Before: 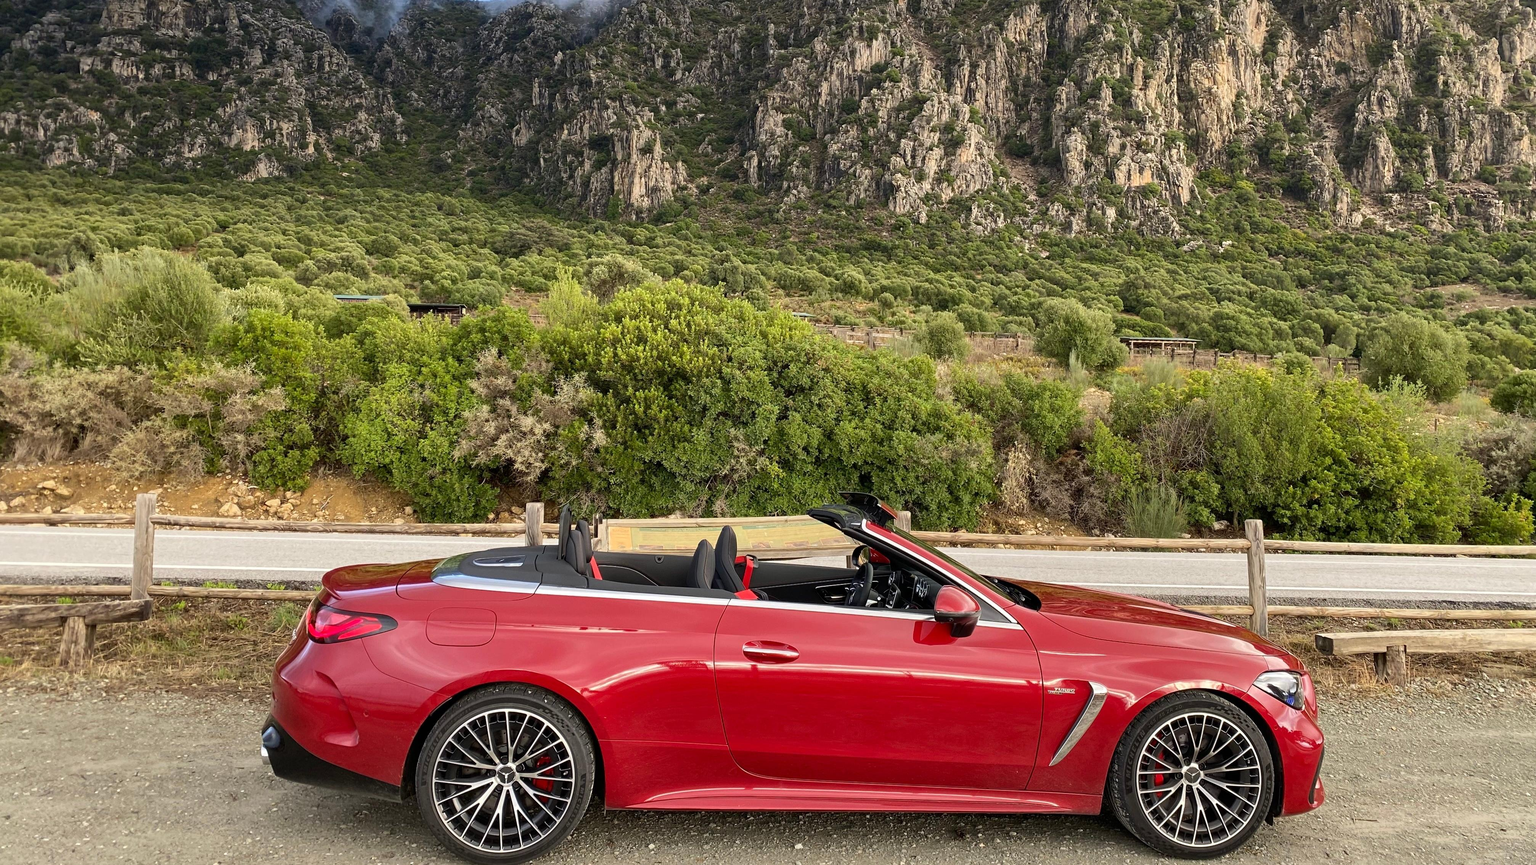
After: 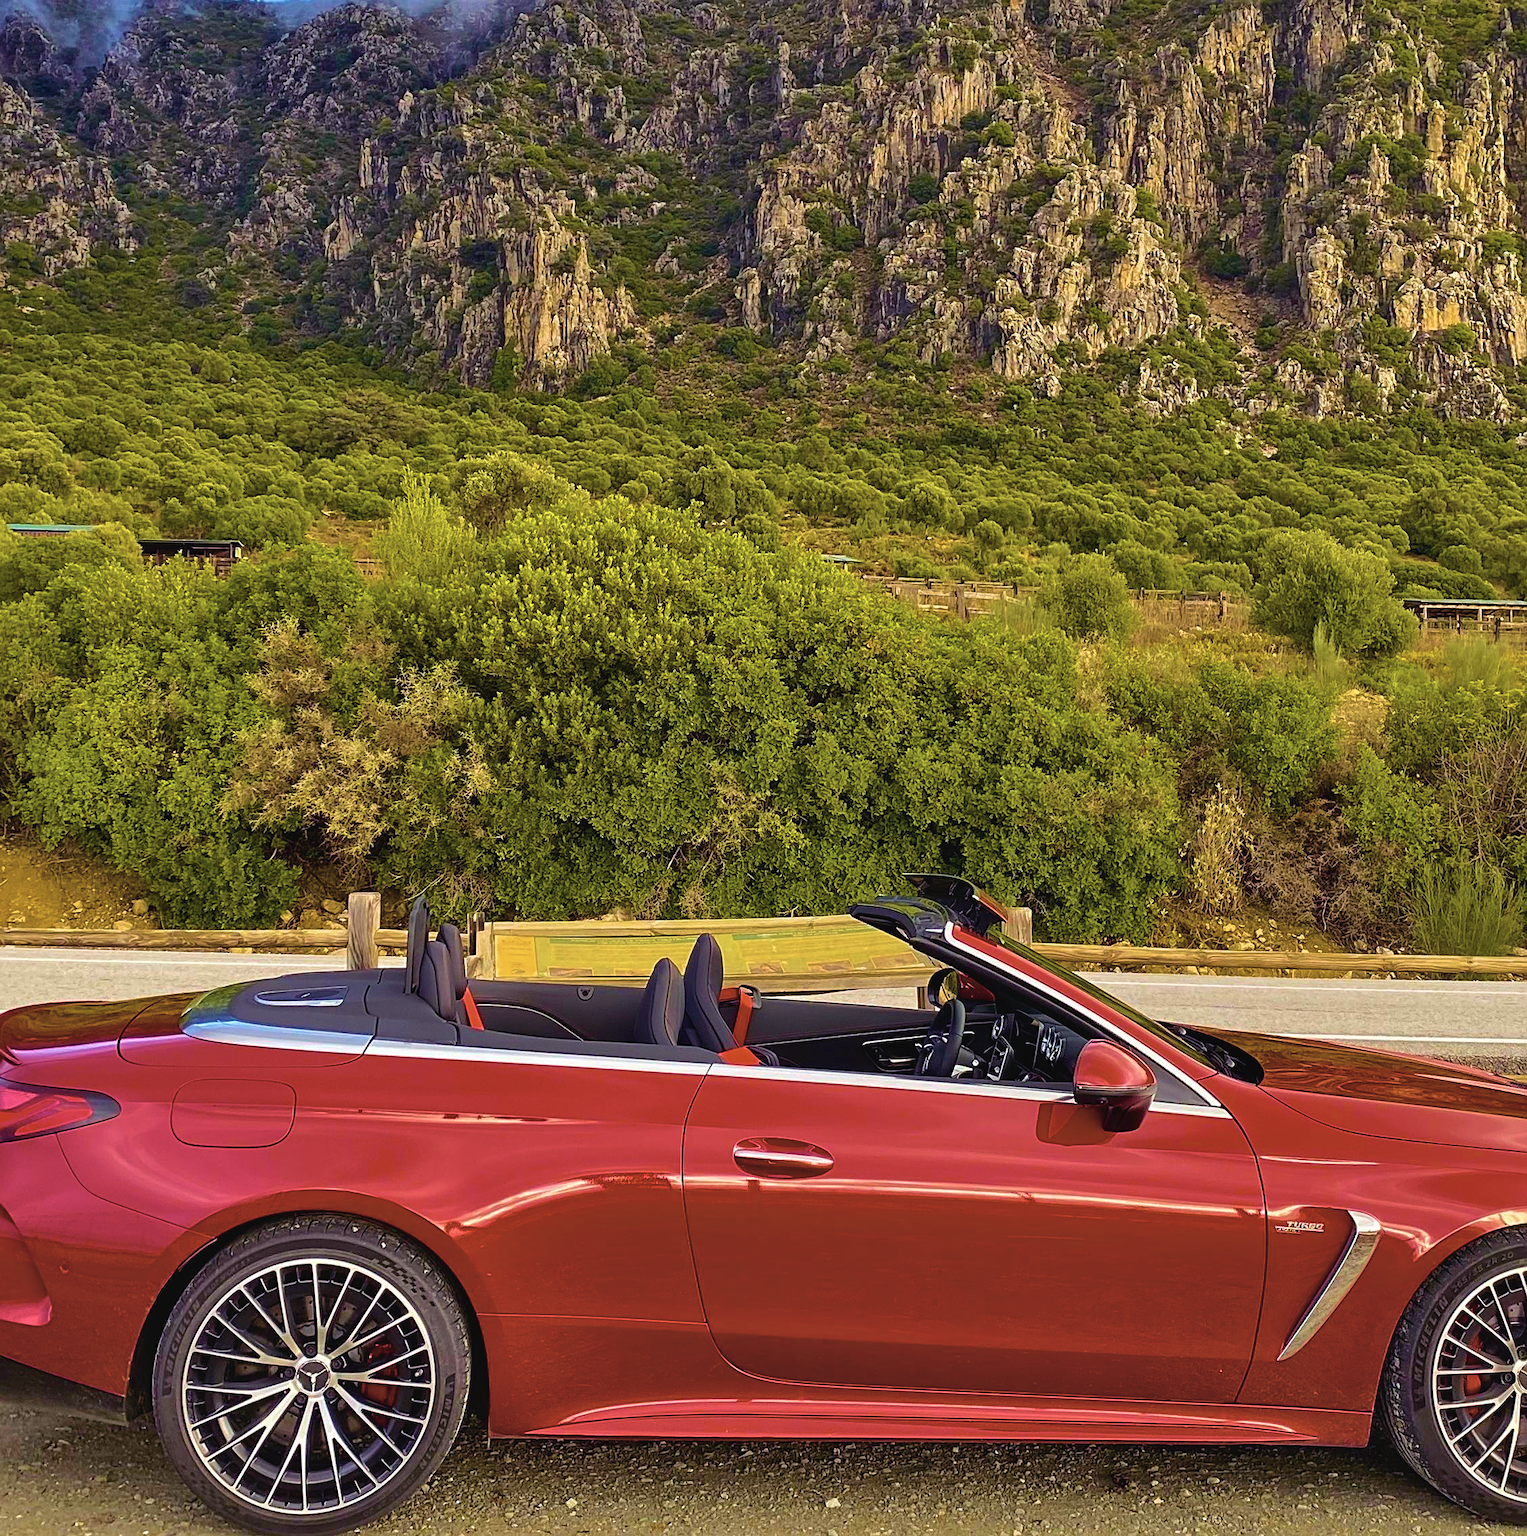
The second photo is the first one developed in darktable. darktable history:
exposure: compensate exposure bias true, compensate highlight preservation false
crop: left 21.493%, right 22.5%
shadows and highlights: soften with gaussian
color balance rgb: shadows lift › luminance -21.343%, shadows lift › chroma 9.195%, shadows lift › hue 286°, linear chroma grading › global chroma 49.604%, perceptual saturation grading › global saturation 42.645%, perceptual brilliance grading › global brilliance 1.441%, perceptual brilliance grading › highlights -3.908%, global vibrance 50.344%
velvia: strength 44.34%
sharpen: on, module defaults
contrast brightness saturation: contrast -0.059, saturation -0.403
tone equalizer: -8 EV -0.001 EV, -7 EV 0.003 EV, -6 EV -0.004 EV, -5 EV -0.011 EV, -4 EV -0.06 EV, -3 EV -0.209 EV, -2 EV -0.258 EV, -1 EV 0.095 EV, +0 EV 0.314 EV, edges refinement/feathering 500, mask exposure compensation -1.57 EV, preserve details no
